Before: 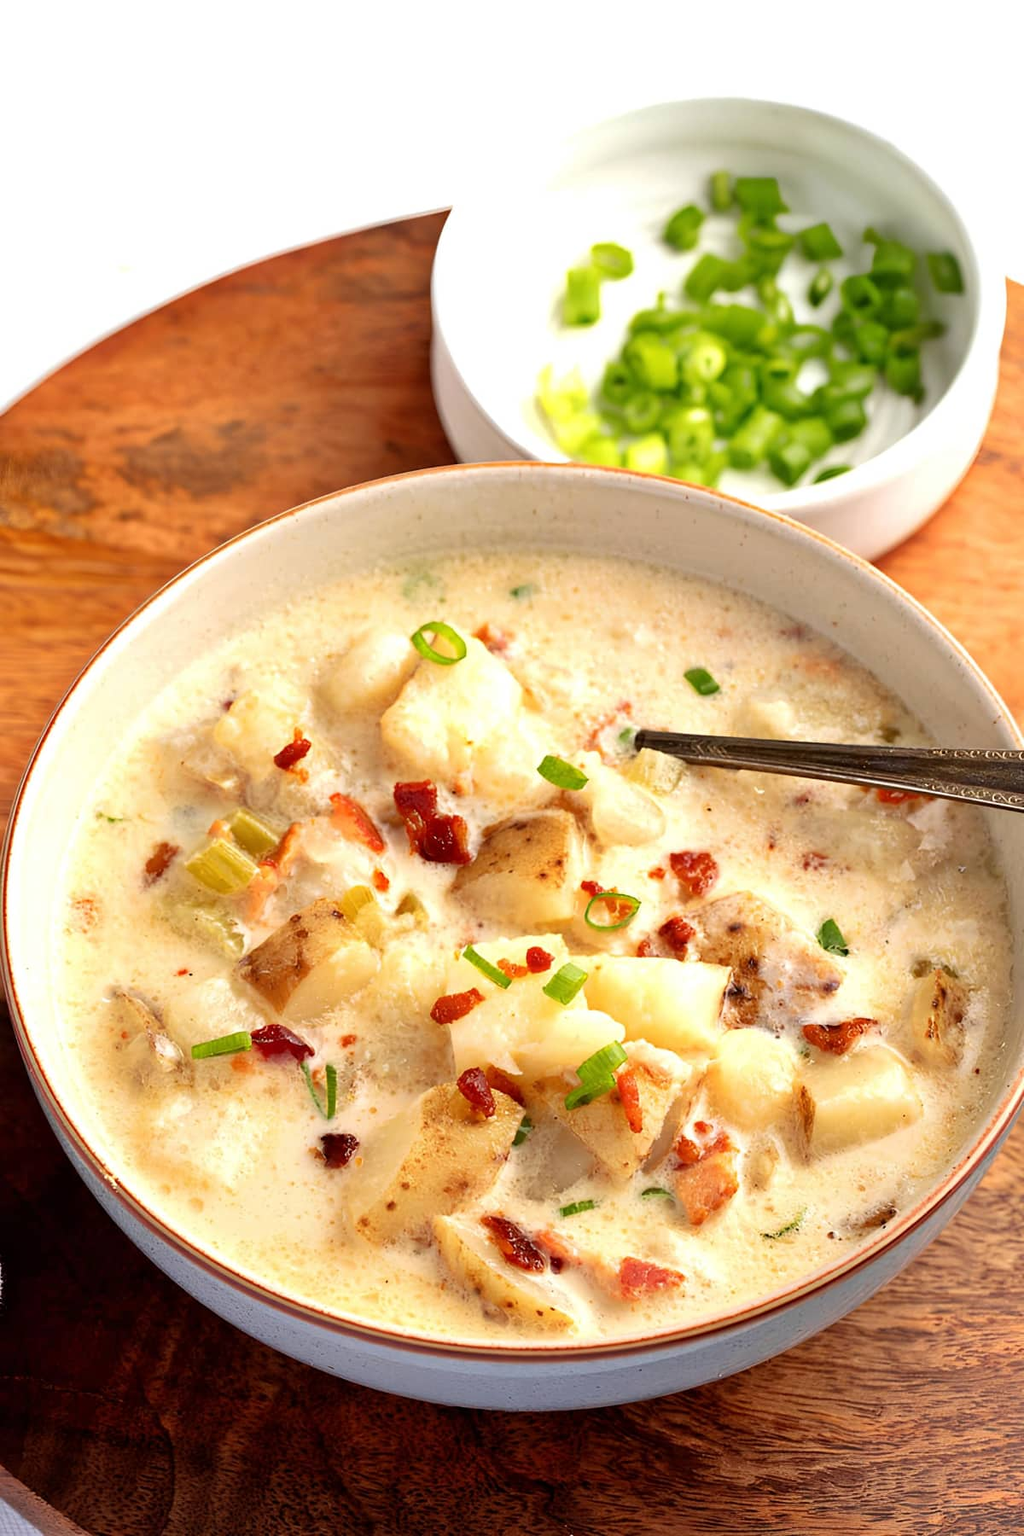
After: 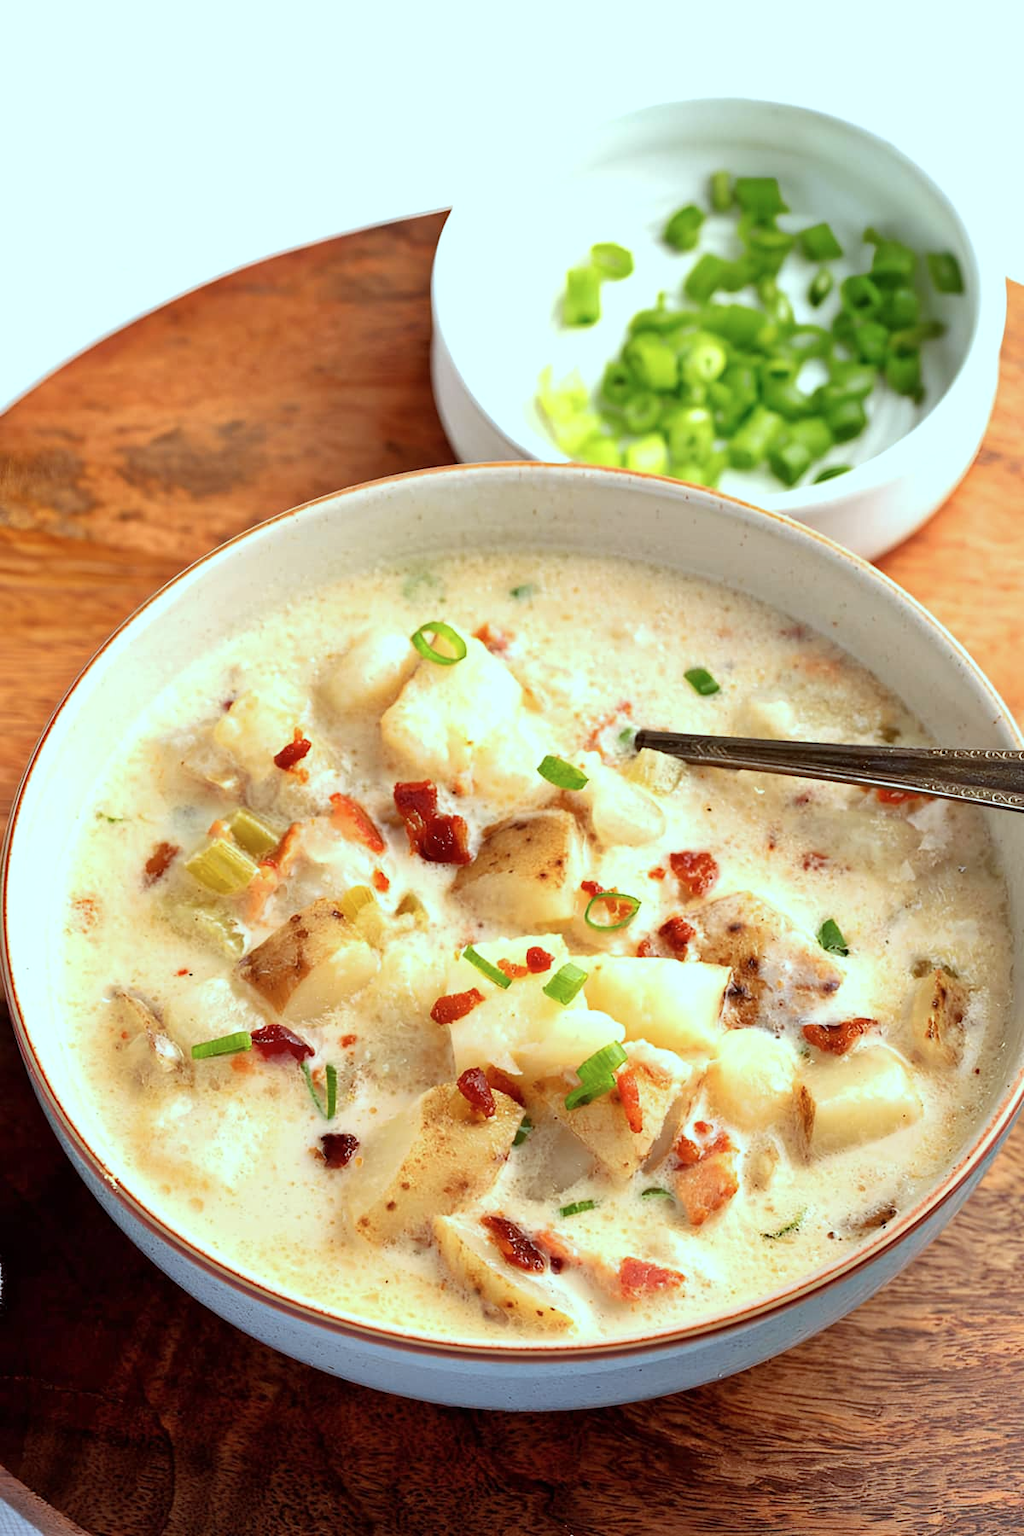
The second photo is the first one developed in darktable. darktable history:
color correction: highlights a* -9.98, highlights b* -9.77
